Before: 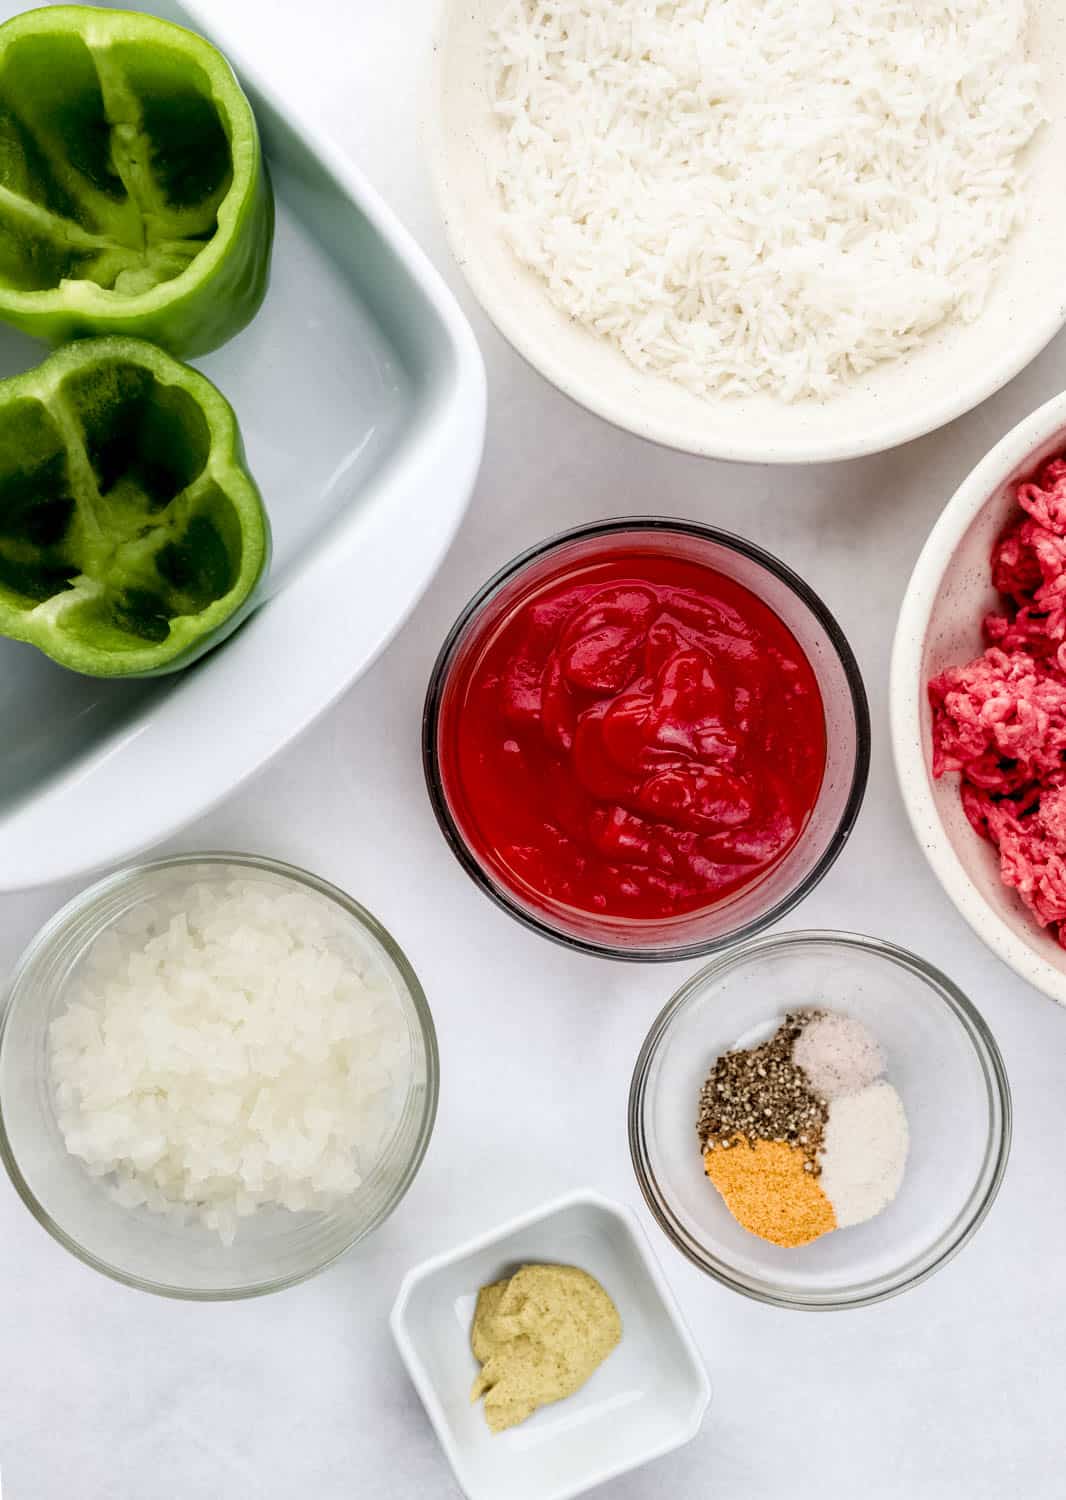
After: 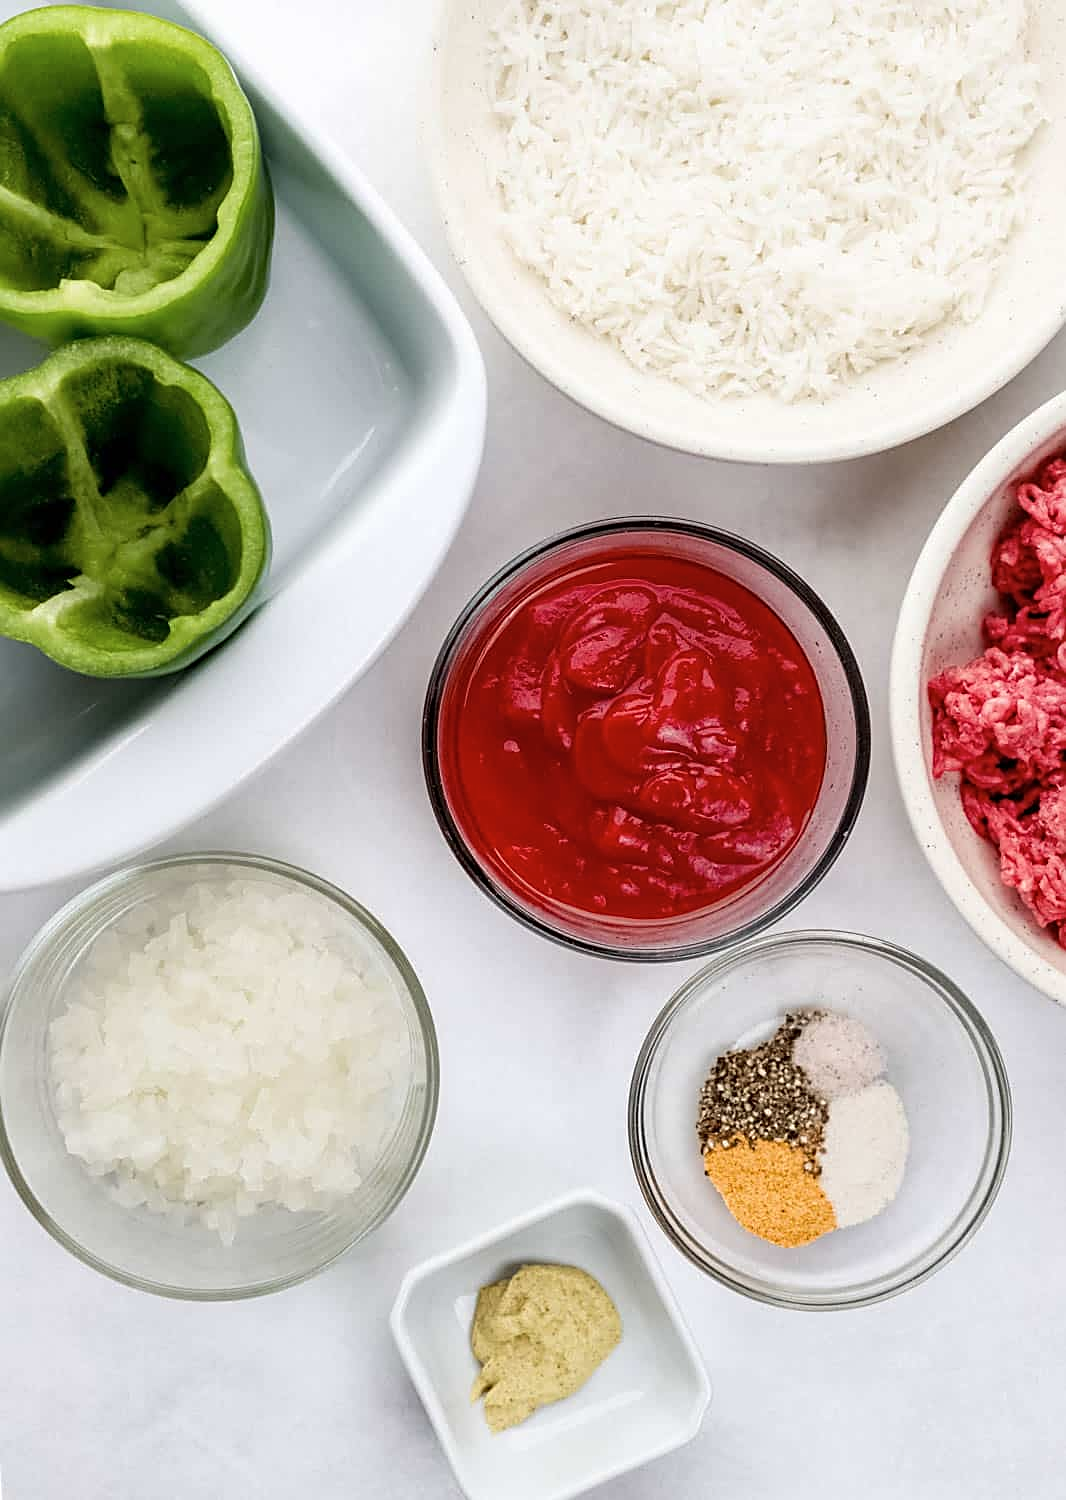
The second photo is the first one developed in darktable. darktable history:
sharpen: on, module defaults
contrast brightness saturation: saturation -0.065
